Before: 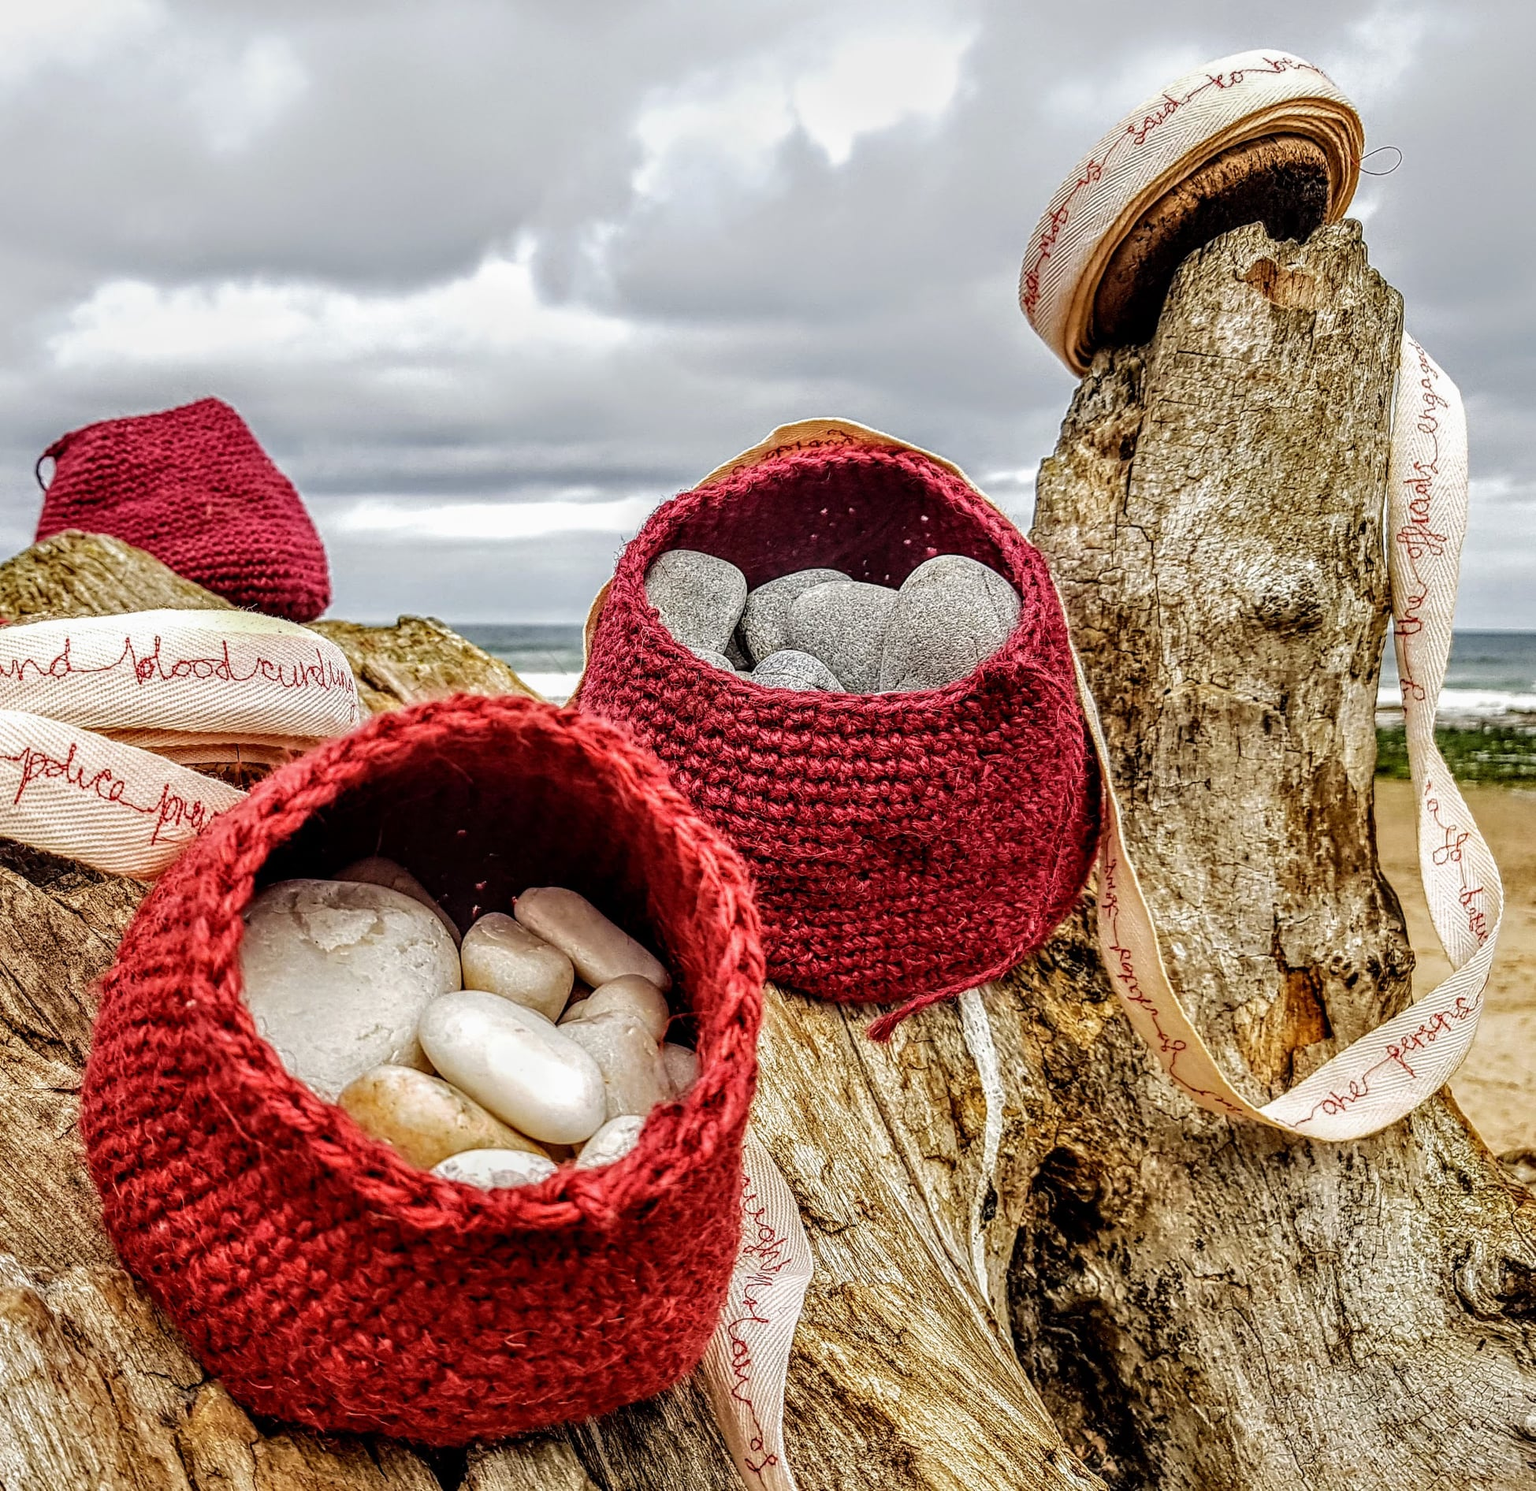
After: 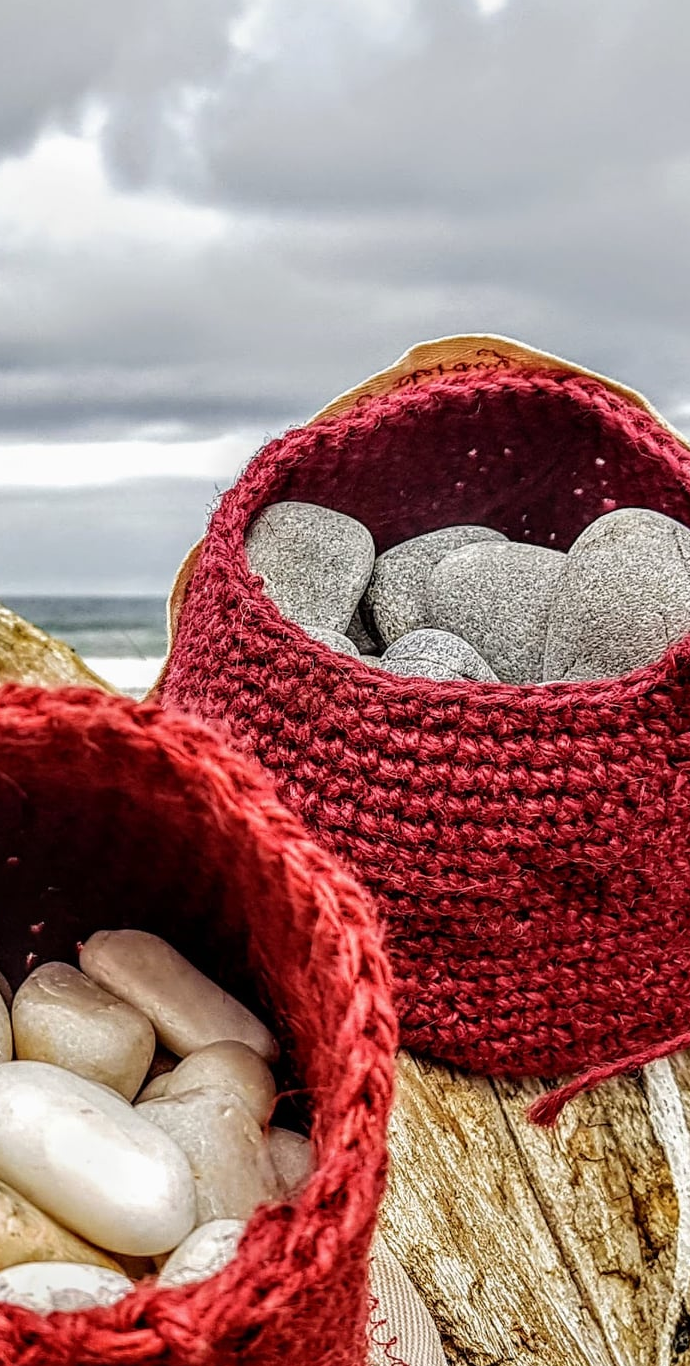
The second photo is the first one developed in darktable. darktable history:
crop and rotate: left 29.404%, top 10.366%, right 35.167%, bottom 17.434%
